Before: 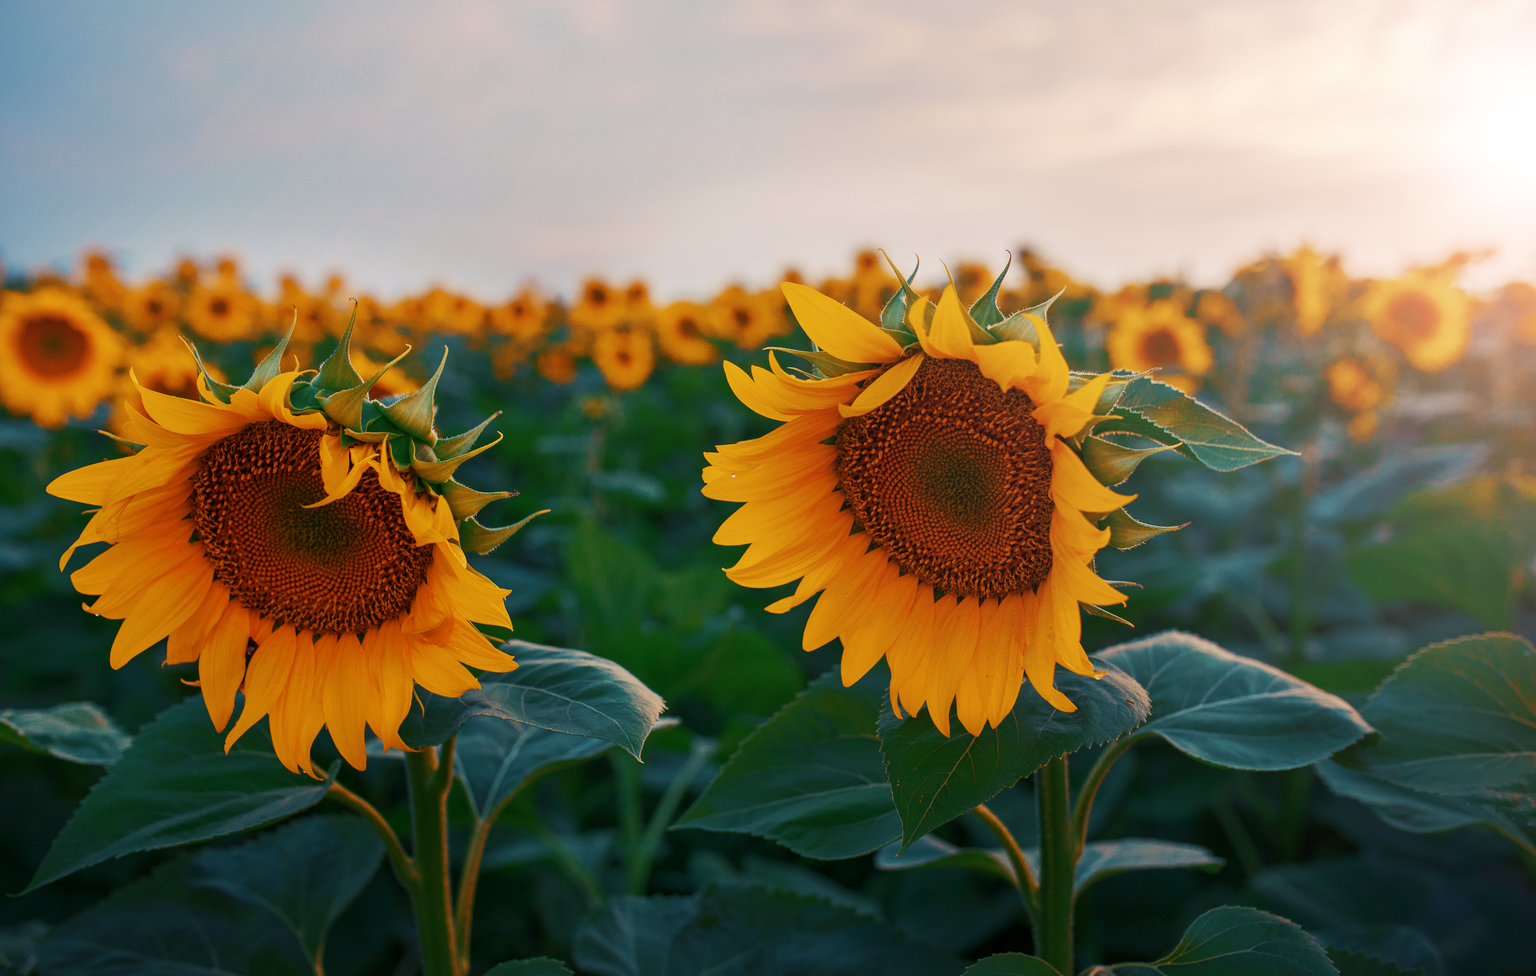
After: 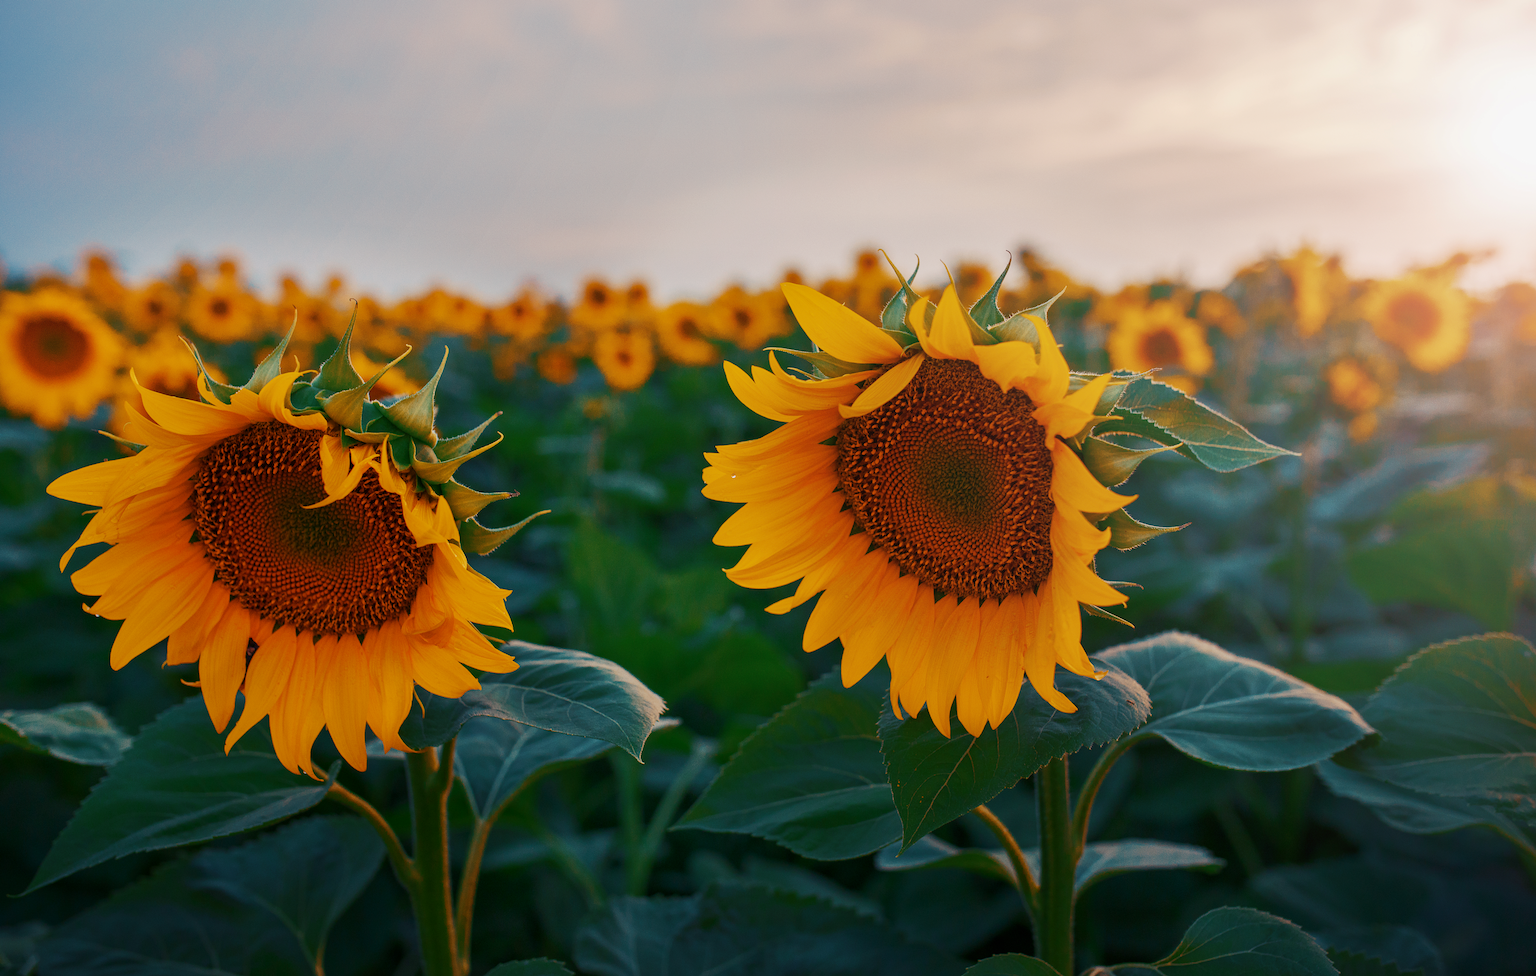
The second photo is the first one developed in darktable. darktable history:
shadows and highlights: shadows -20.16, white point adjustment -1.81, highlights -34.84
